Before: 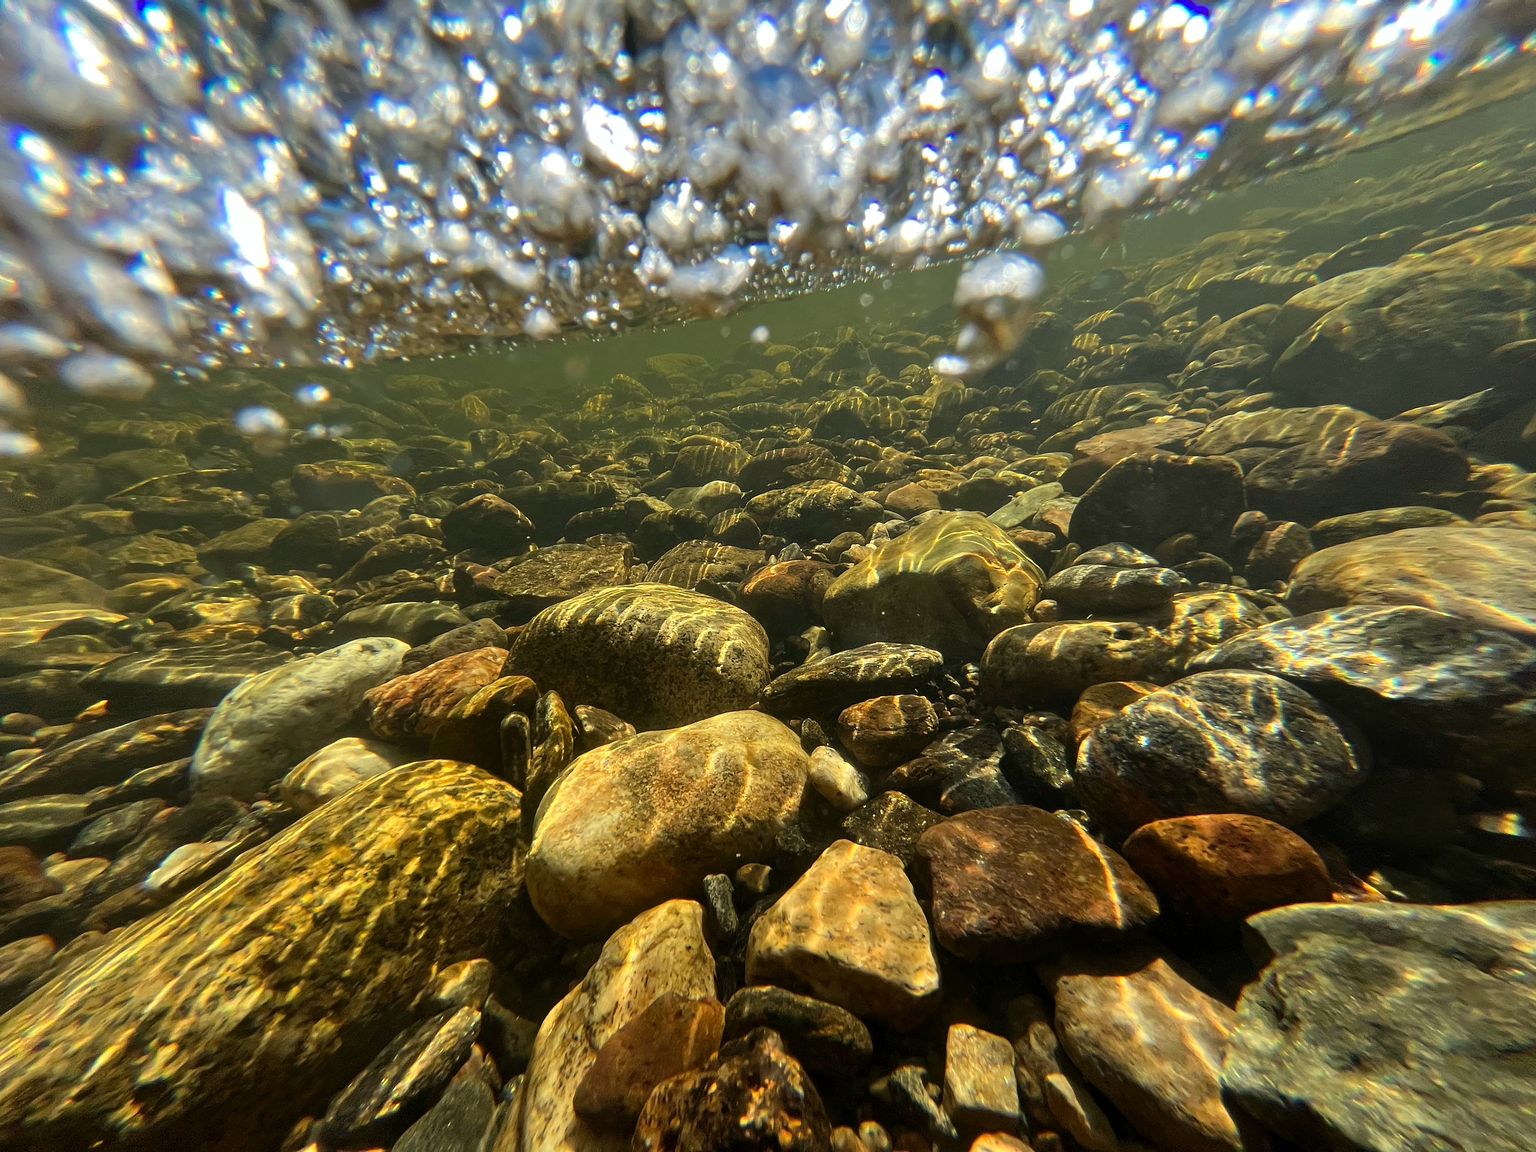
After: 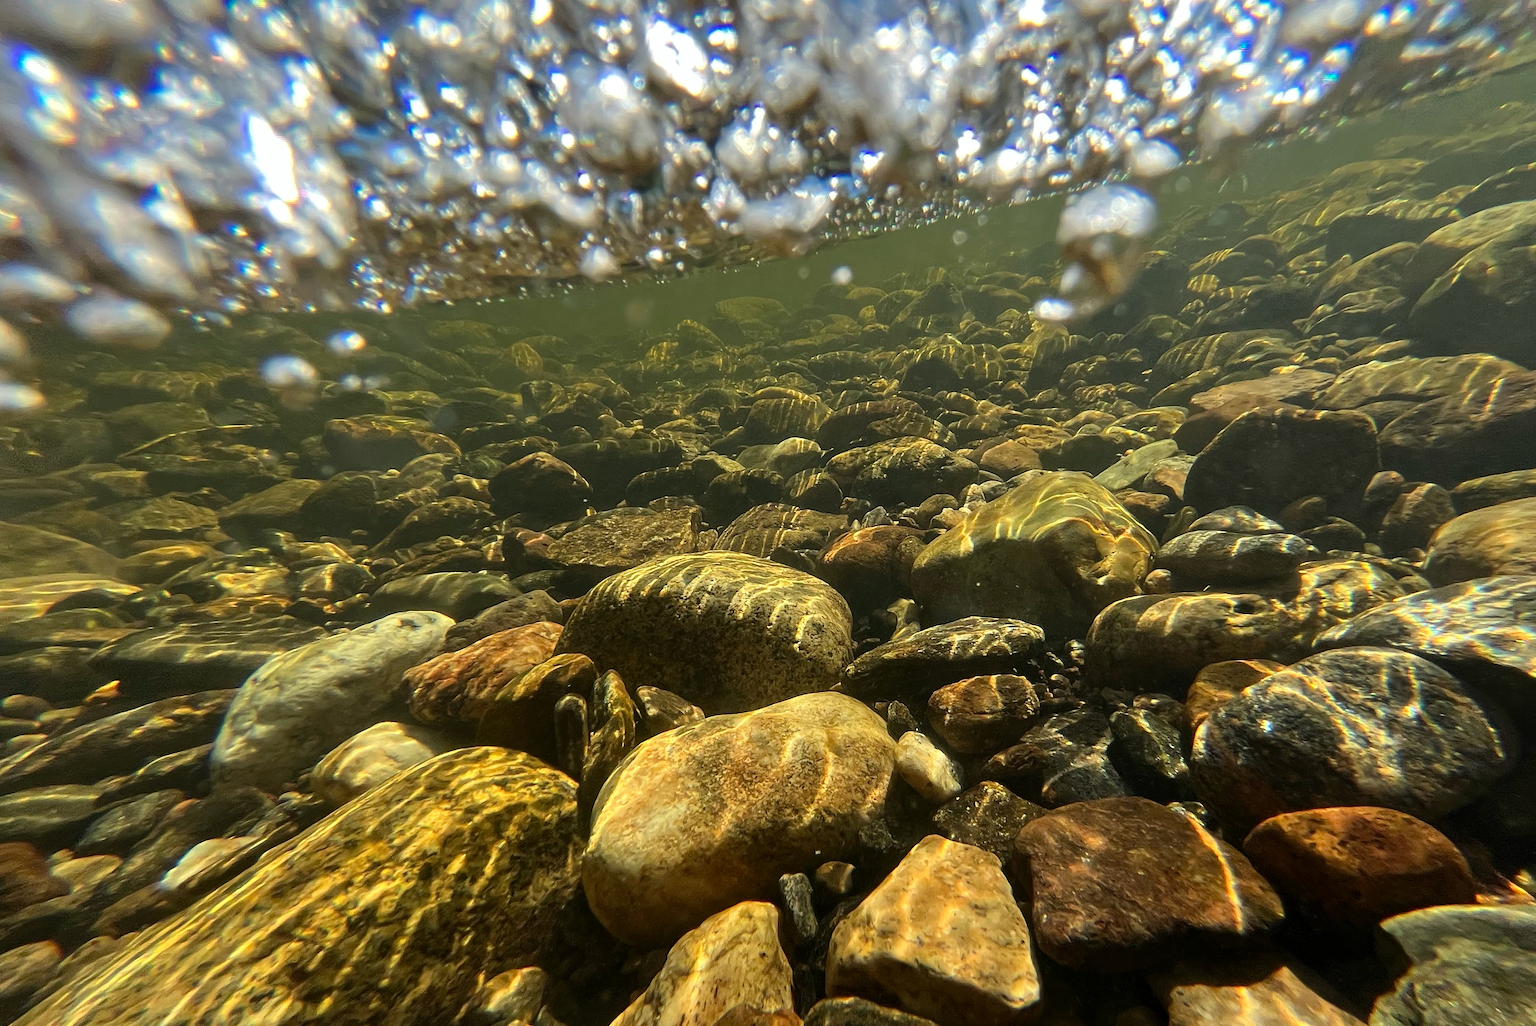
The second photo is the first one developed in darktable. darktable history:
crop: top 7.449%, right 9.69%, bottom 12.044%
